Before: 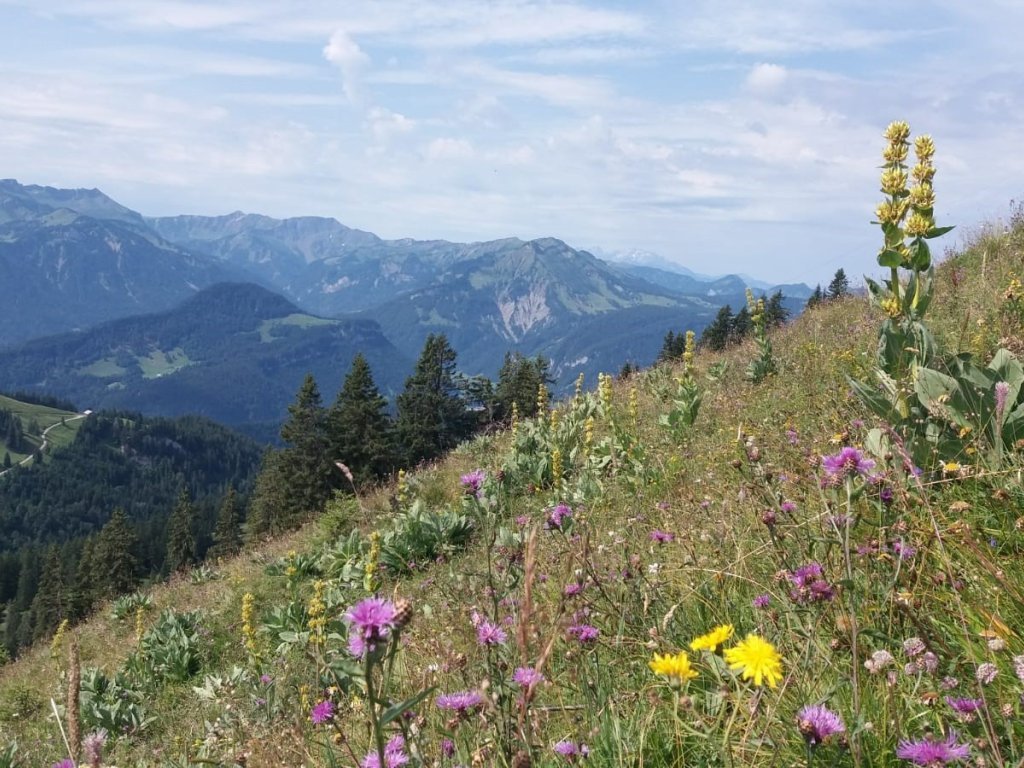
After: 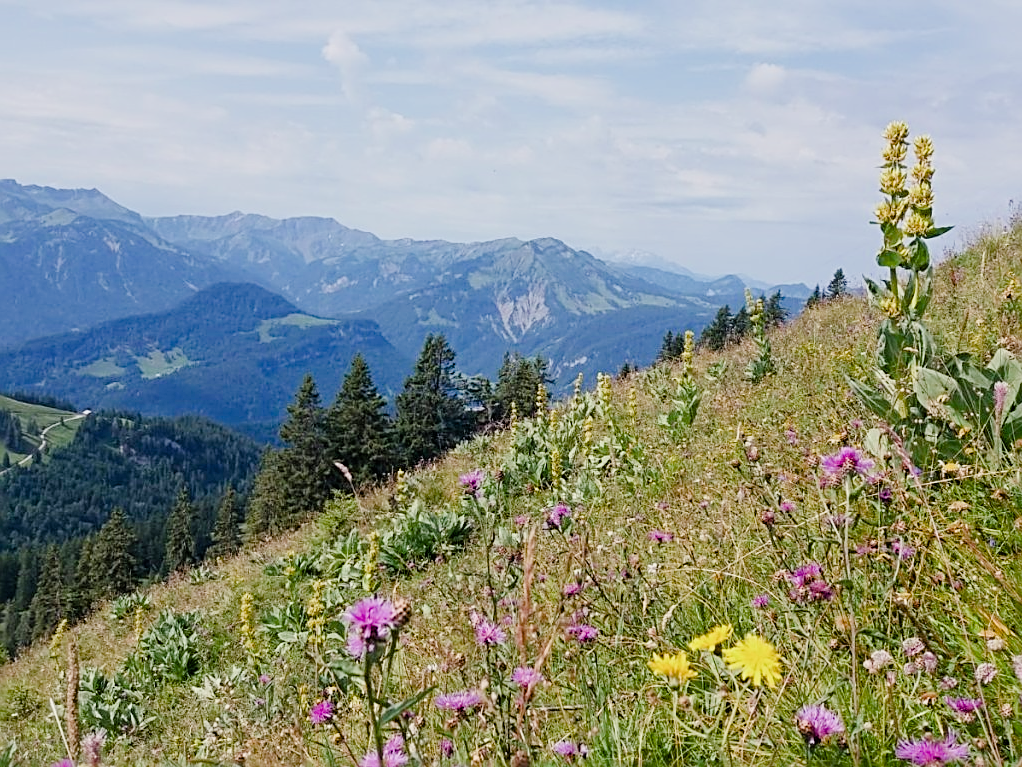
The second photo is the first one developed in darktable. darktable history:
sharpen: radius 2.584, amount 0.688
filmic rgb: black relative exposure -7.65 EV, white relative exposure 4.56 EV, hardness 3.61
exposure: black level correction 0.001, exposure 0.5 EV, compensate exposure bias true, compensate highlight preservation false
crop and rotate: left 0.126%
color balance rgb: perceptual saturation grading › global saturation 20%, perceptual saturation grading › highlights -25%, perceptual saturation grading › shadows 50%
